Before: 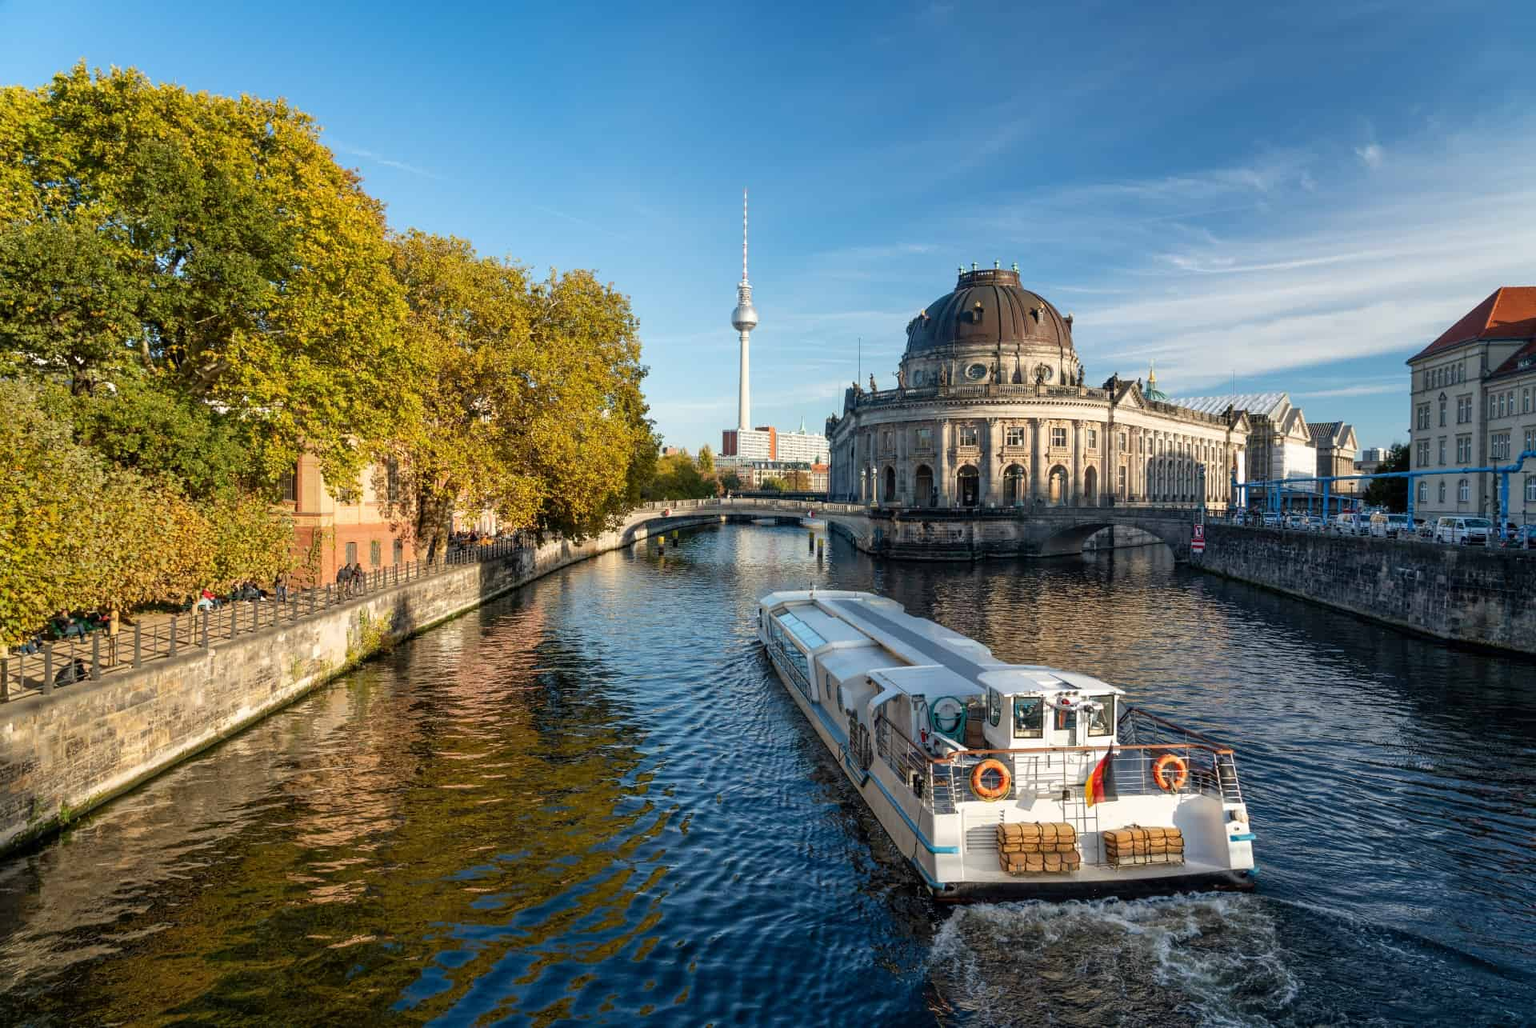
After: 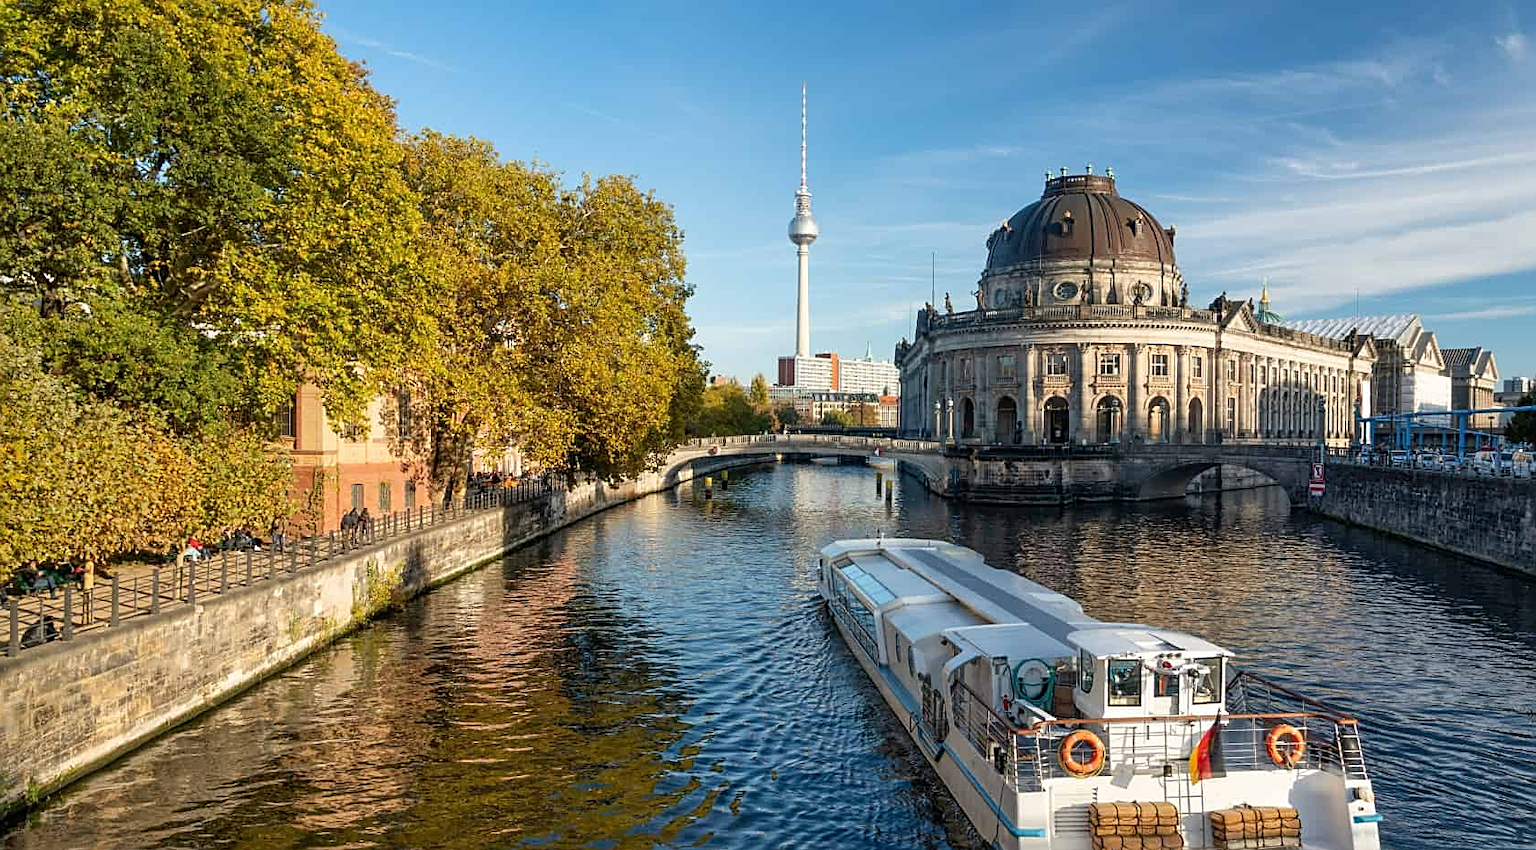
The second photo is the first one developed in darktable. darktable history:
crop and rotate: left 2.344%, top 11.248%, right 9.386%, bottom 15.699%
sharpen: on, module defaults
